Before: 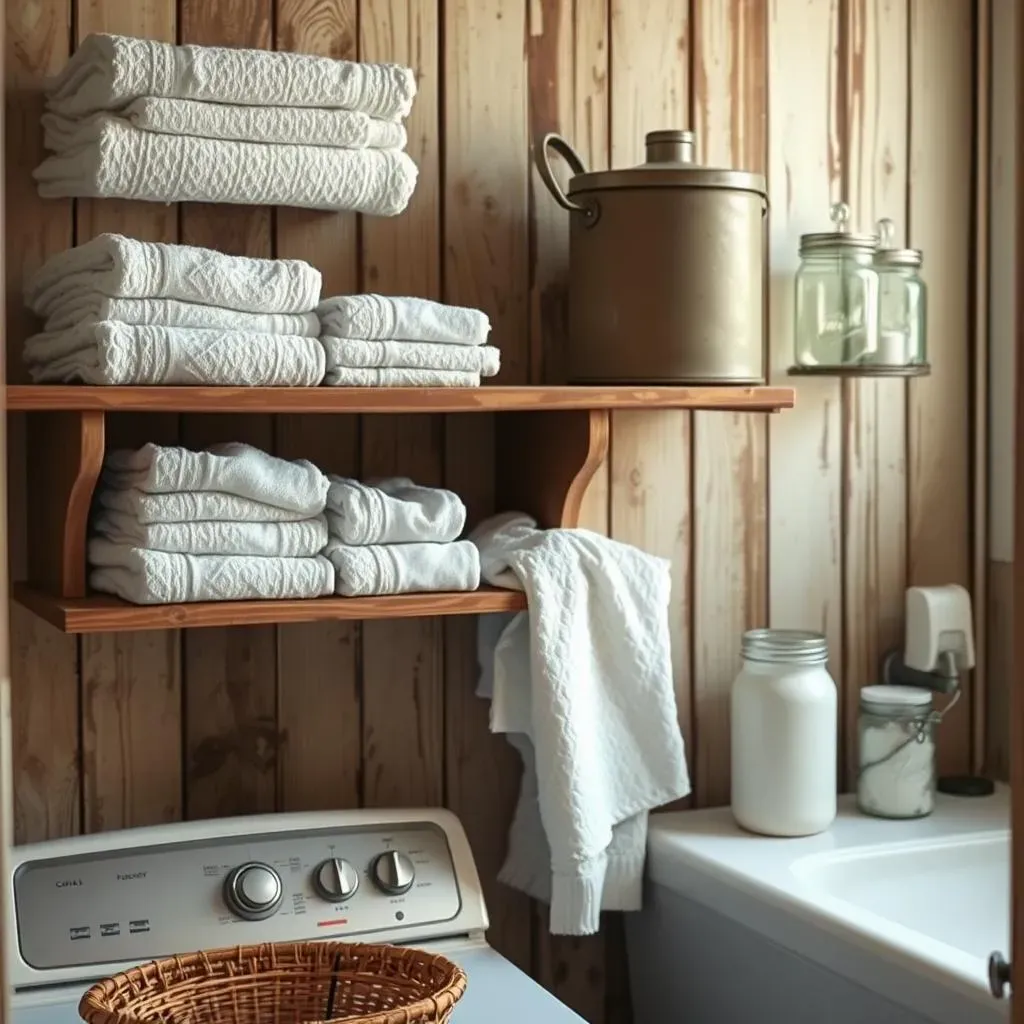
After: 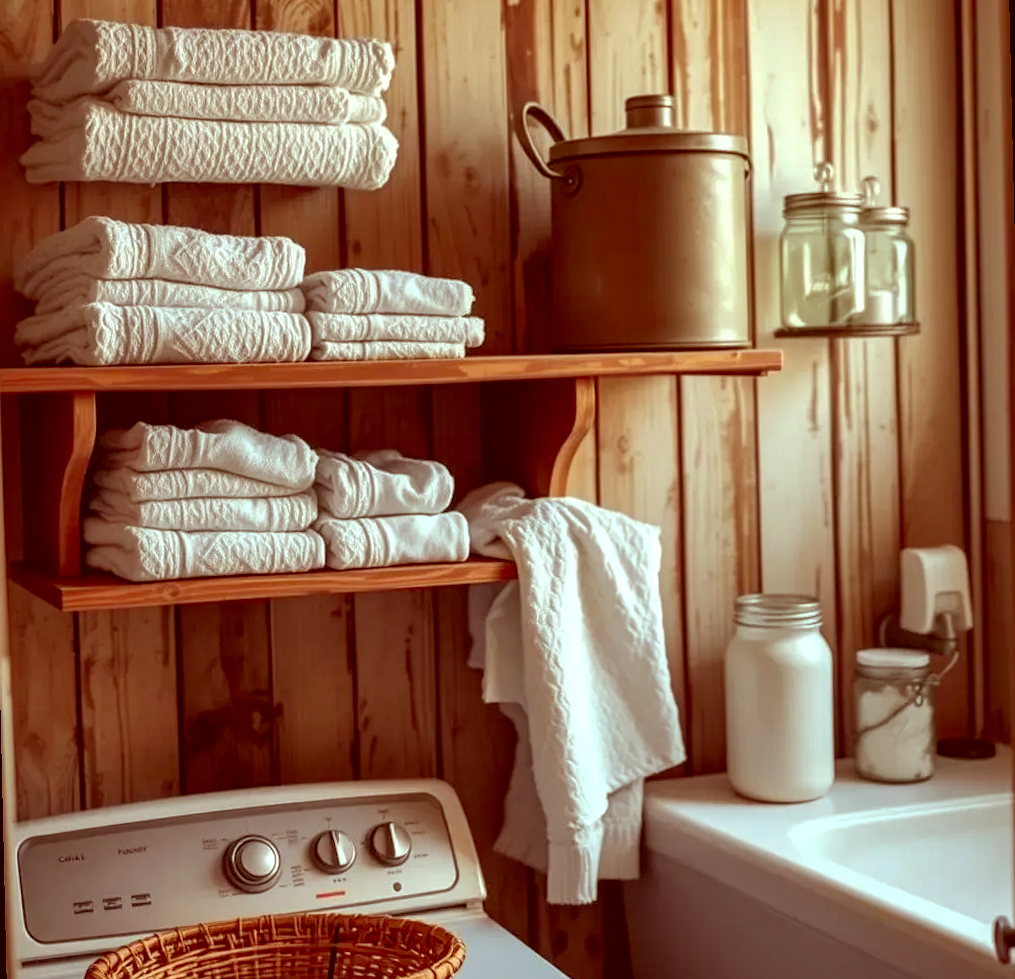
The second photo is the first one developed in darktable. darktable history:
shadows and highlights: on, module defaults
tone equalizer: on, module defaults
local contrast: highlights 40%, shadows 60%, detail 136%, midtone range 0.514
color correction: highlights a* -7.23, highlights b* -0.161, shadows a* 20.08, shadows b* 11.73
rgb levels: mode RGB, independent channels, levels [[0, 0.5, 1], [0, 0.521, 1], [0, 0.536, 1]]
rotate and perspective: rotation -1.32°, lens shift (horizontal) -0.031, crop left 0.015, crop right 0.985, crop top 0.047, crop bottom 0.982
